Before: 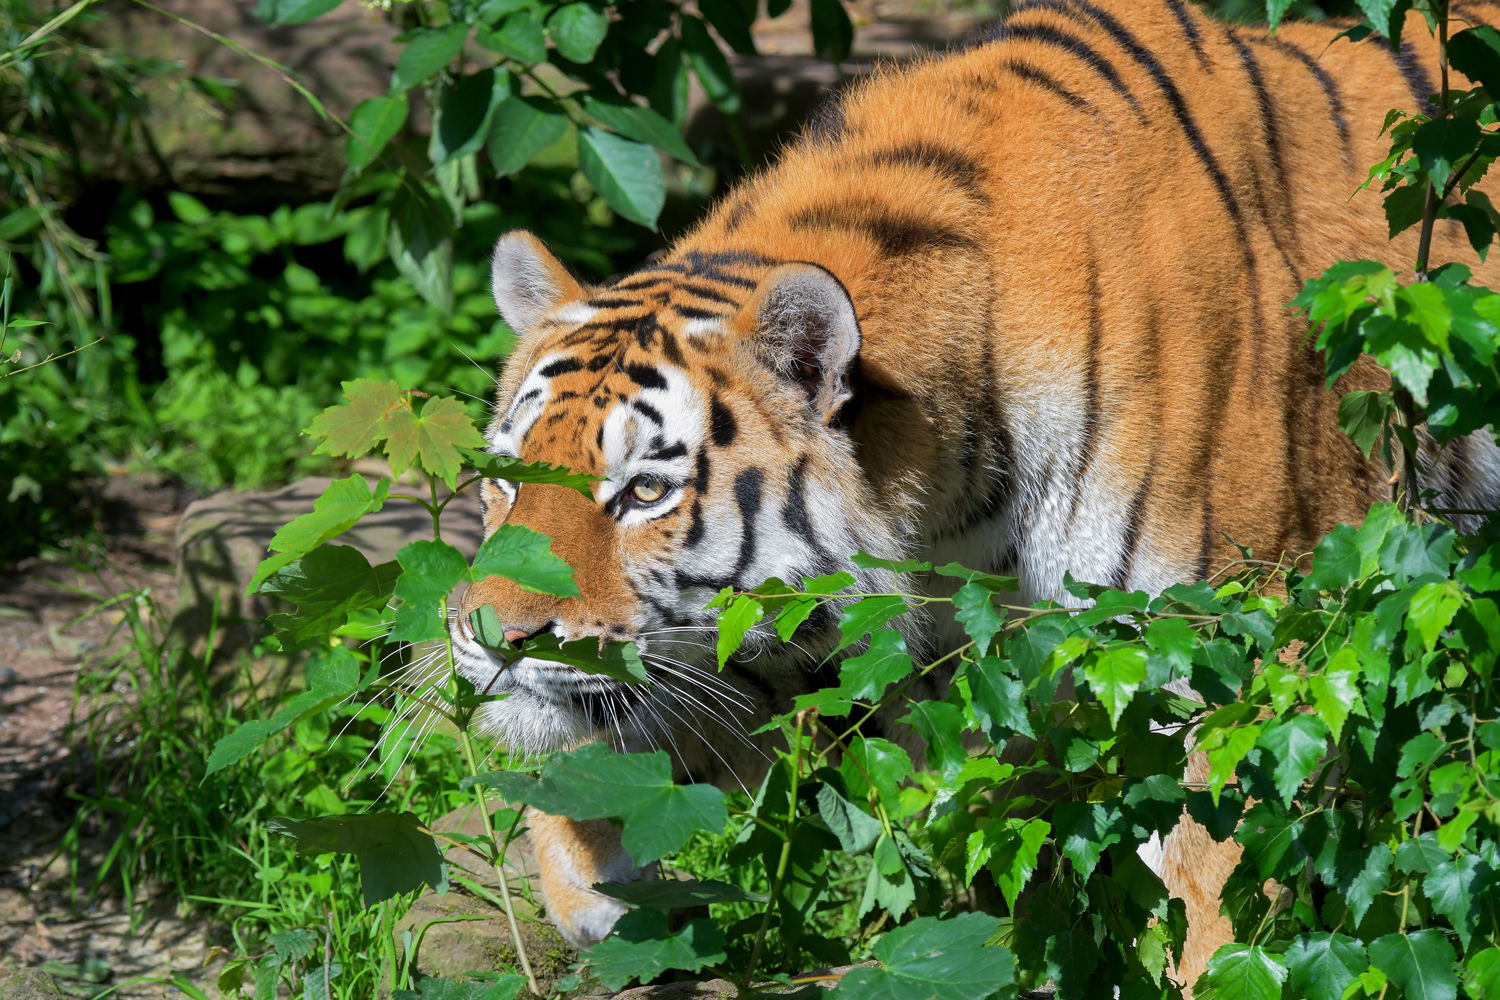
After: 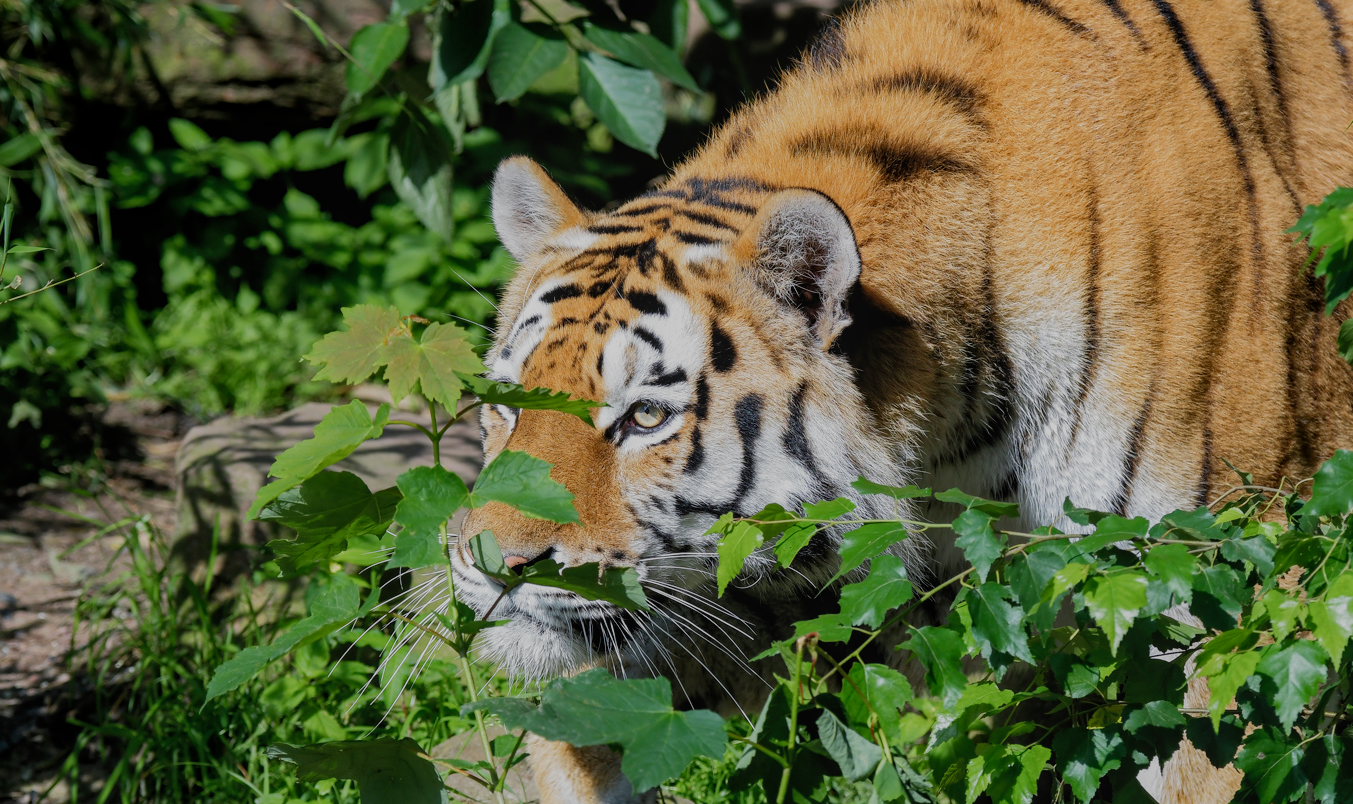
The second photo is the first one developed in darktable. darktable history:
filmic rgb: black relative exposure -7.65 EV, white relative exposure 4.56 EV, hardness 3.61, contrast 0.999, add noise in highlights 0.001, preserve chrominance no, color science v3 (2019), use custom middle-gray values true, iterations of high-quality reconstruction 0, contrast in highlights soft
color zones: curves: ch0 [(0.25, 0.5) (0.428, 0.473) (0.75, 0.5)]; ch1 [(0.243, 0.479) (0.398, 0.452) (0.75, 0.5)], mix 101.42%
local contrast: detail 110%
crop: top 7.472%, right 9.734%, bottom 12.065%
